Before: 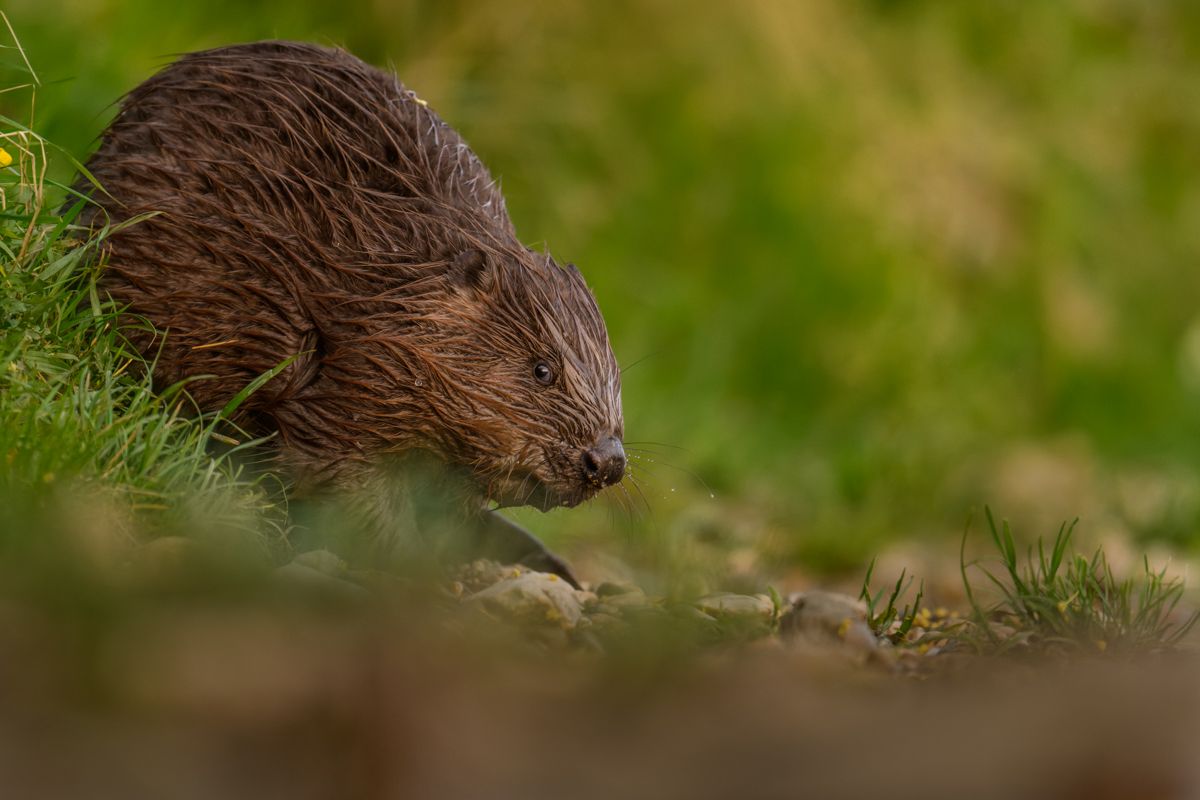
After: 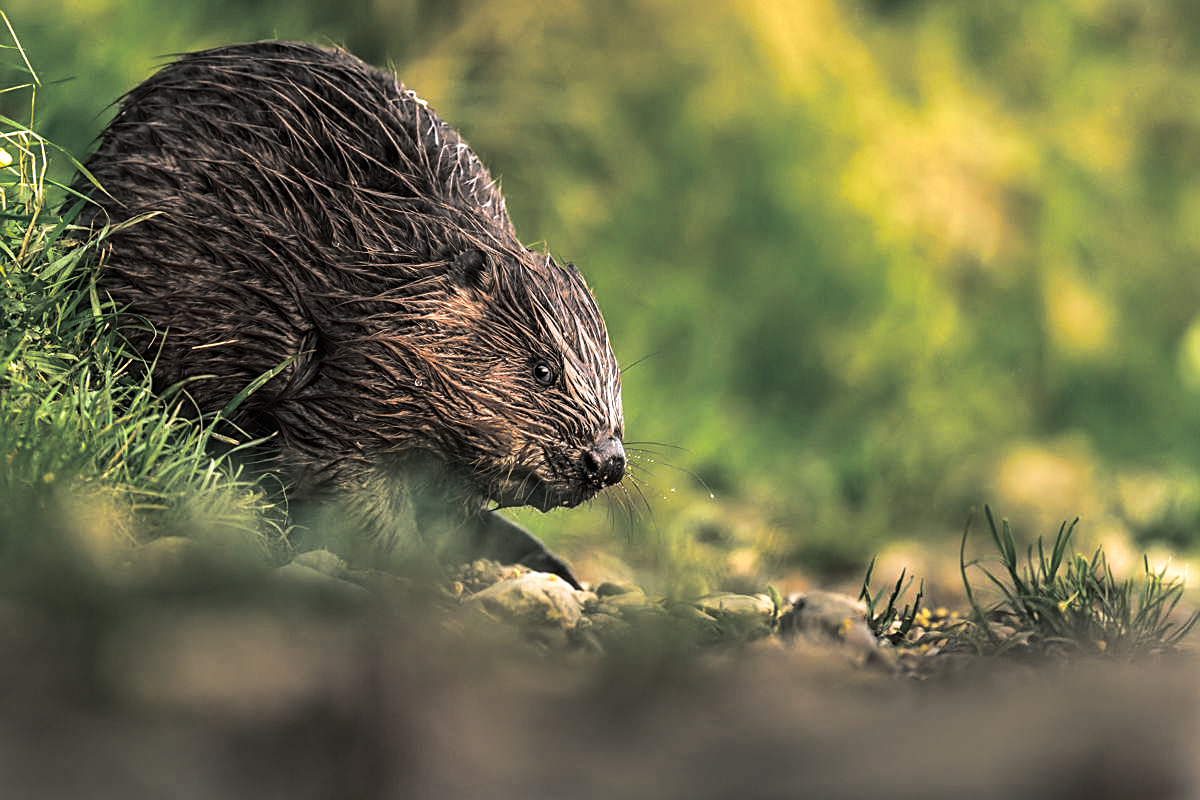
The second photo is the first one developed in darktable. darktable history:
sharpen: radius 1.967
tone equalizer: -8 EV -1.08 EV, -7 EV -1.01 EV, -6 EV -0.867 EV, -5 EV -0.578 EV, -3 EV 0.578 EV, -2 EV 0.867 EV, -1 EV 1.01 EV, +0 EV 1.08 EV, edges refinement/feathering 500, mask exposure compensation -1.57 EV, preserve details no
split-toning: shadows › hue 201.6°, shadows › saturation 0.16, highlights › hue 50.4°, highlights › saturation 0.2, balance -49.9
exposure: exposure 0.6 EV, compensate highlight preservation false
